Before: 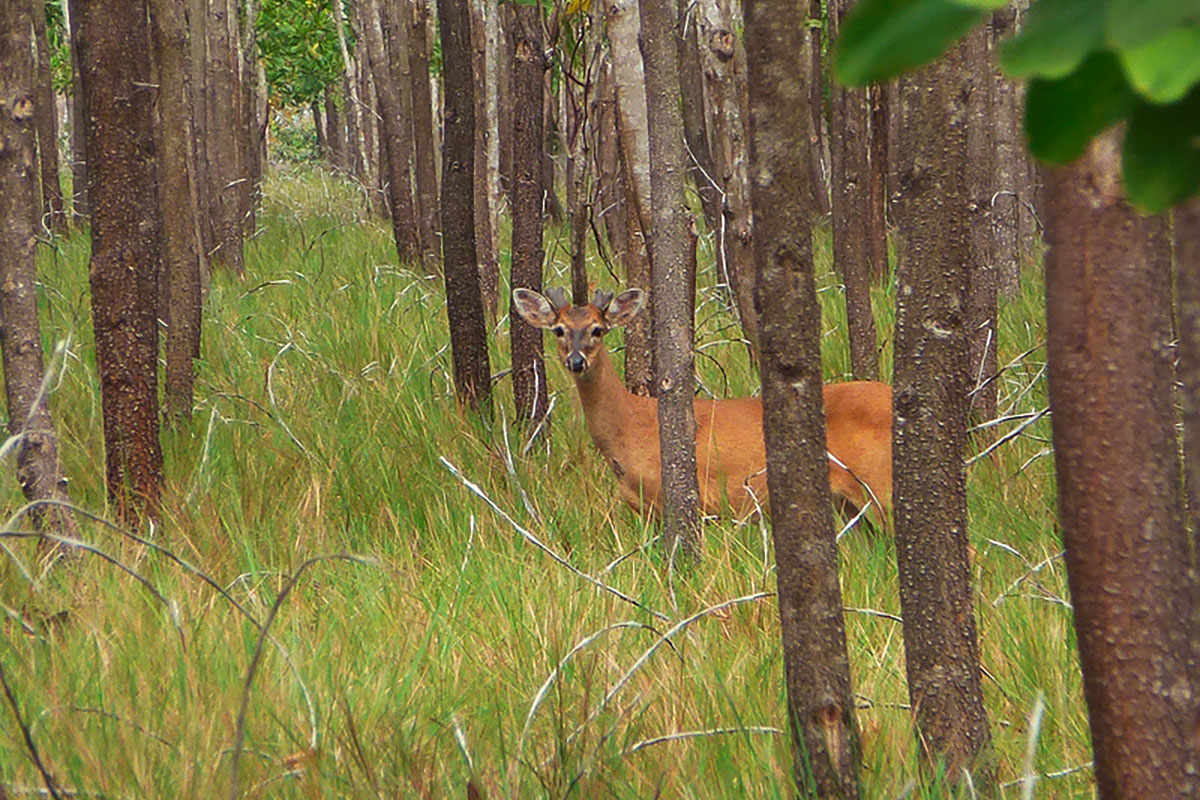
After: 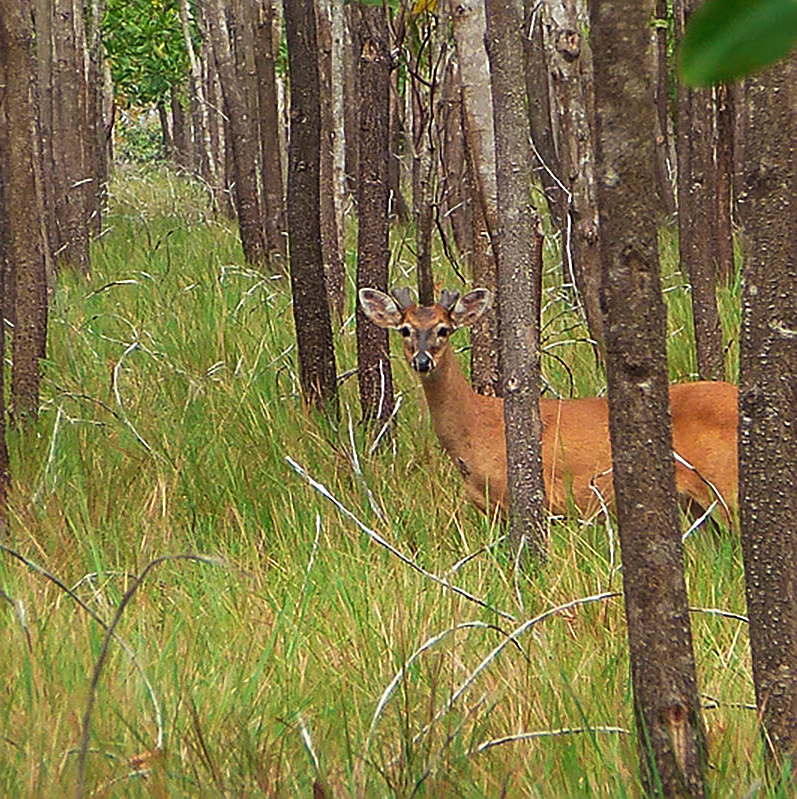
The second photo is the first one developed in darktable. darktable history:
sharpen: amount 0.752
crop and rotate: left 12.839%, right 20.661%
tone equalizer: edges refinement/feathering 500, mask exposure compensation -1.57 EV, preserve details no
